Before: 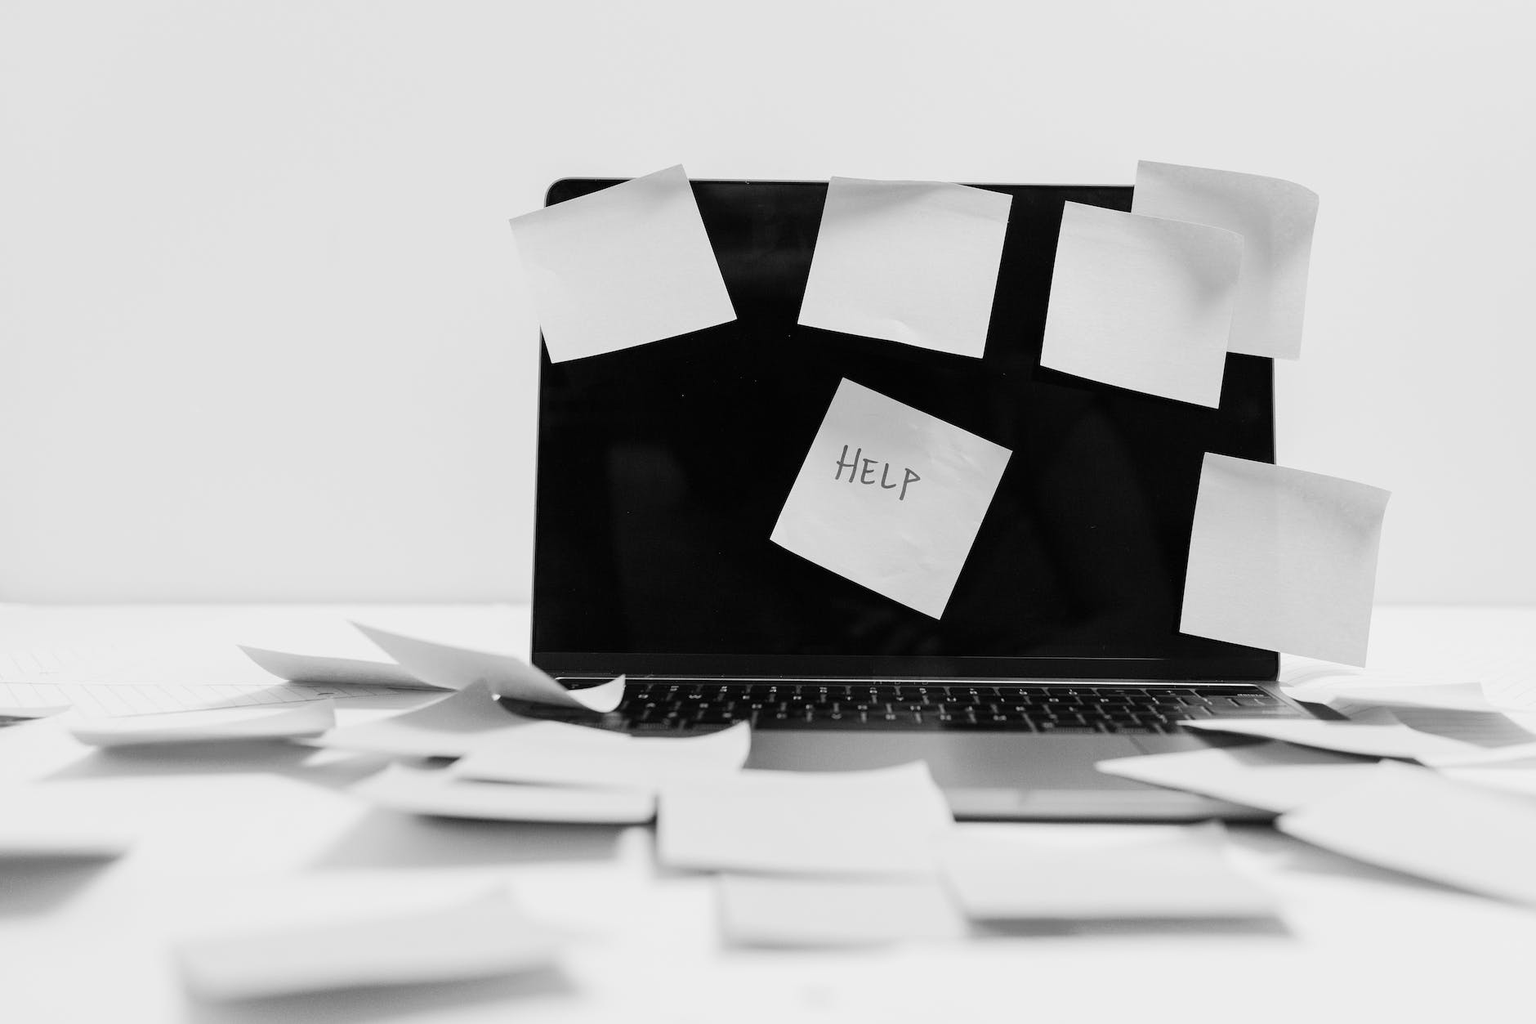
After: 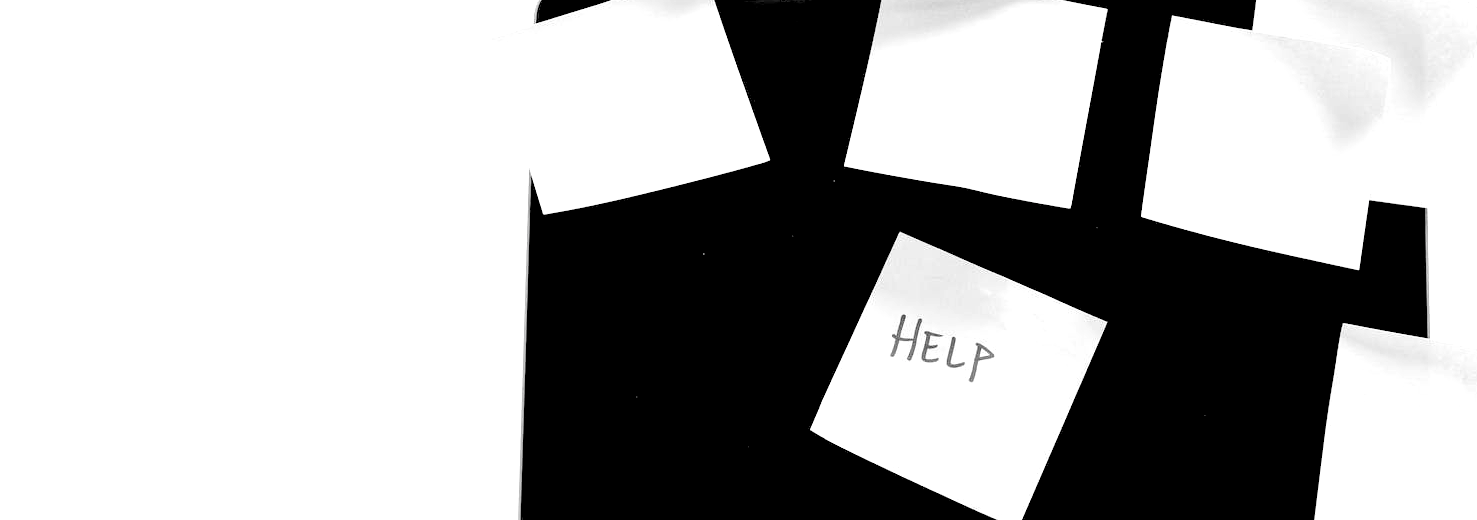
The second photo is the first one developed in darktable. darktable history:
exposure: black level correction 0, exposure 0.7 EV, compensate exposure bias true, compensate highlight preservation false
crop: left 7.036%, top 18.398%, right 14.379%, bottom 40.043%
rgb levels: levels [[0.034, 0.472, 0.904], [0, 0.5, 1], [0, 0.5, 1]]
